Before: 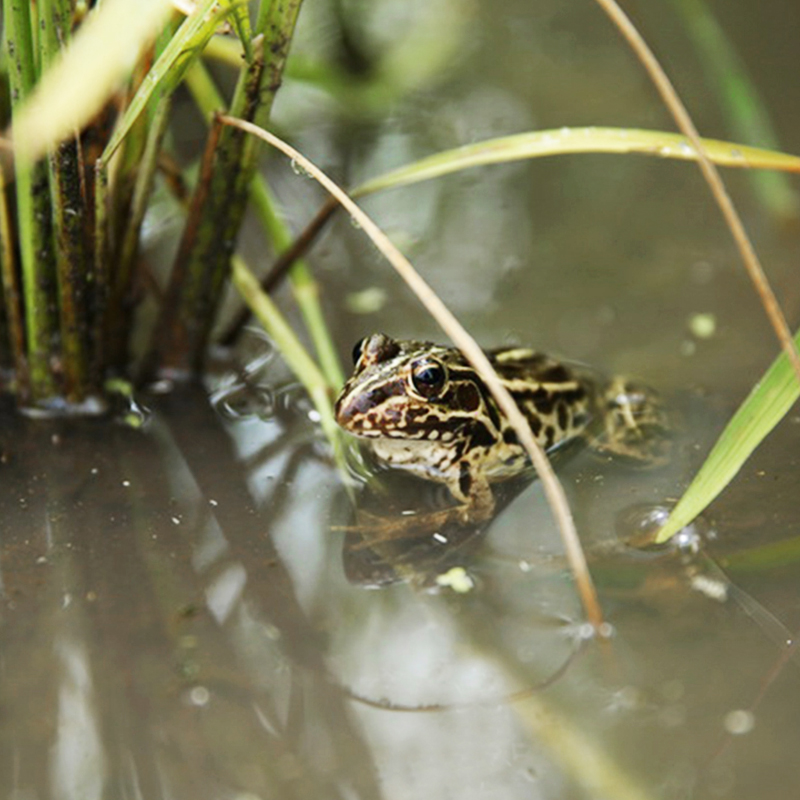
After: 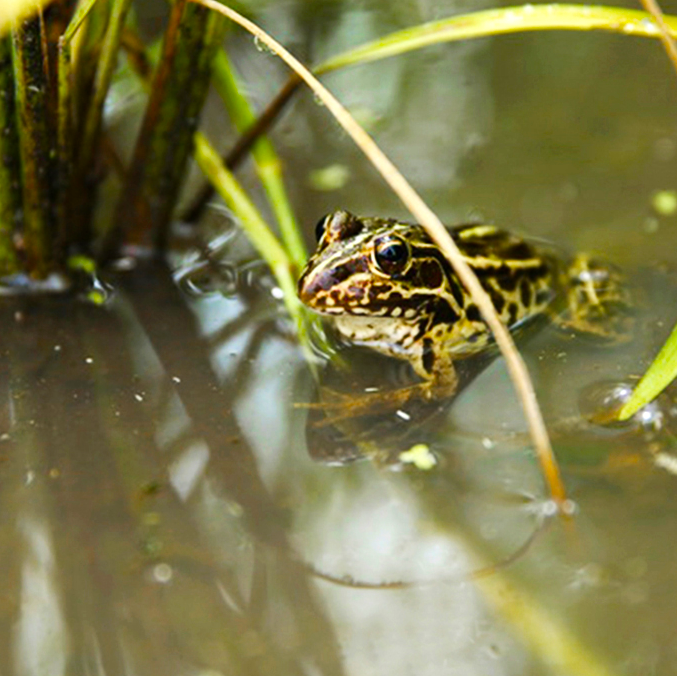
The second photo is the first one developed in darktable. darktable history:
crop and rotate: left 4.638%, top 15.437%, right 10.684%
color balance rgb: linear chroma grading › global chroma 14.499%, perceptual saturation grading › global saturation 25.764%, global vibrance 24.989%, contrast 9.653%
